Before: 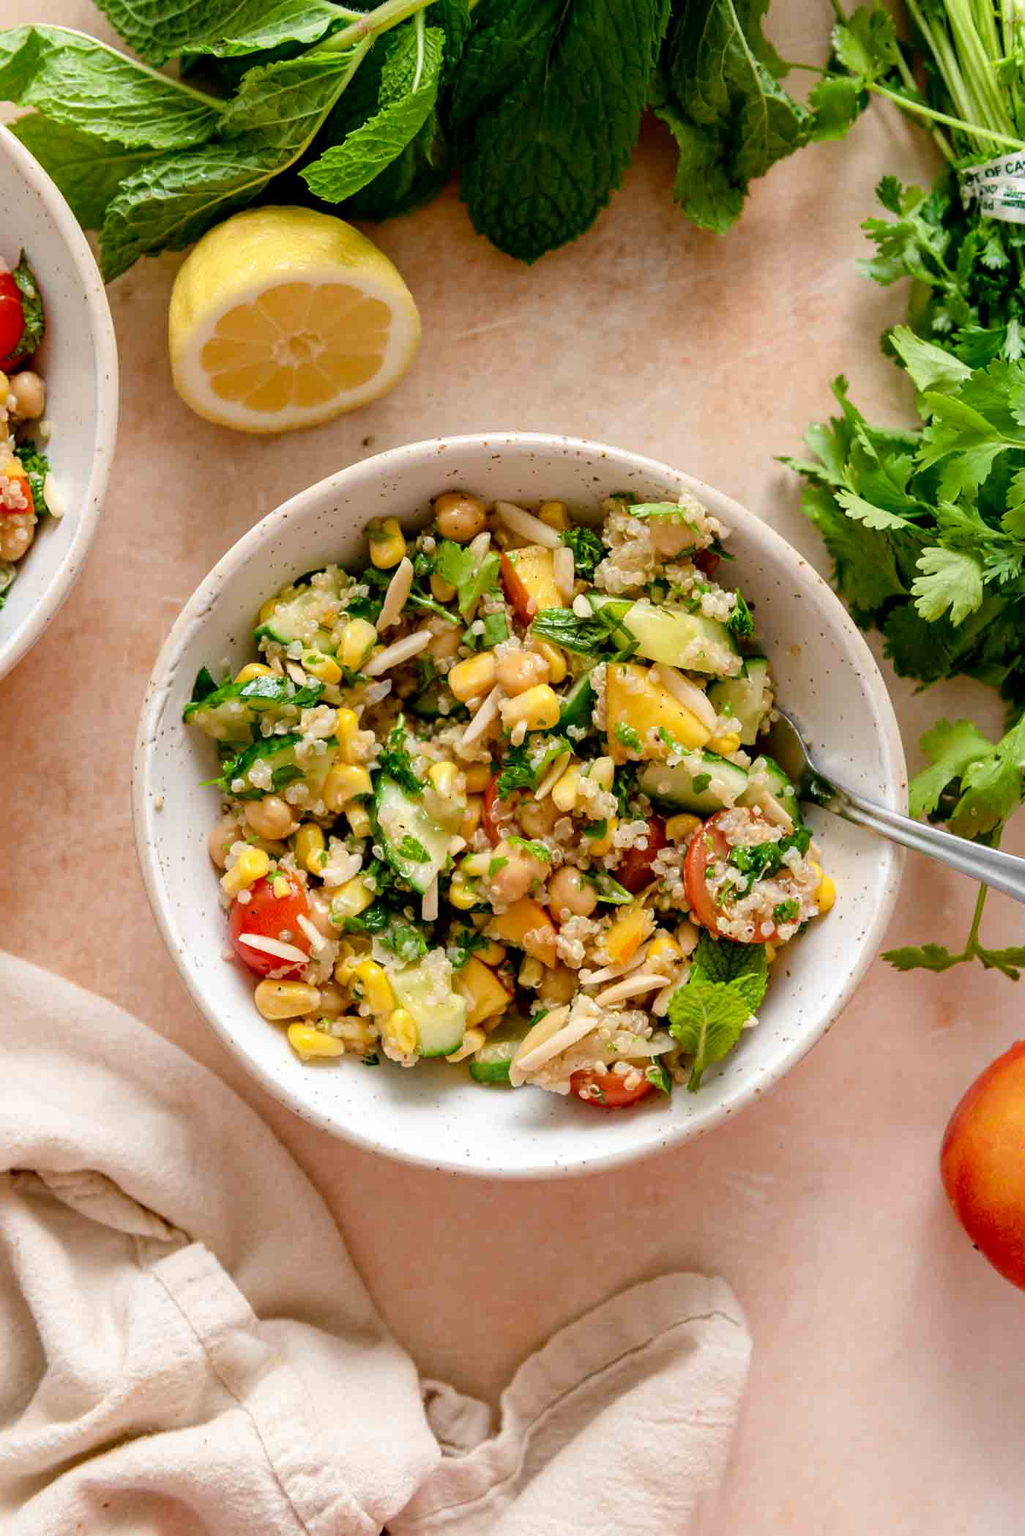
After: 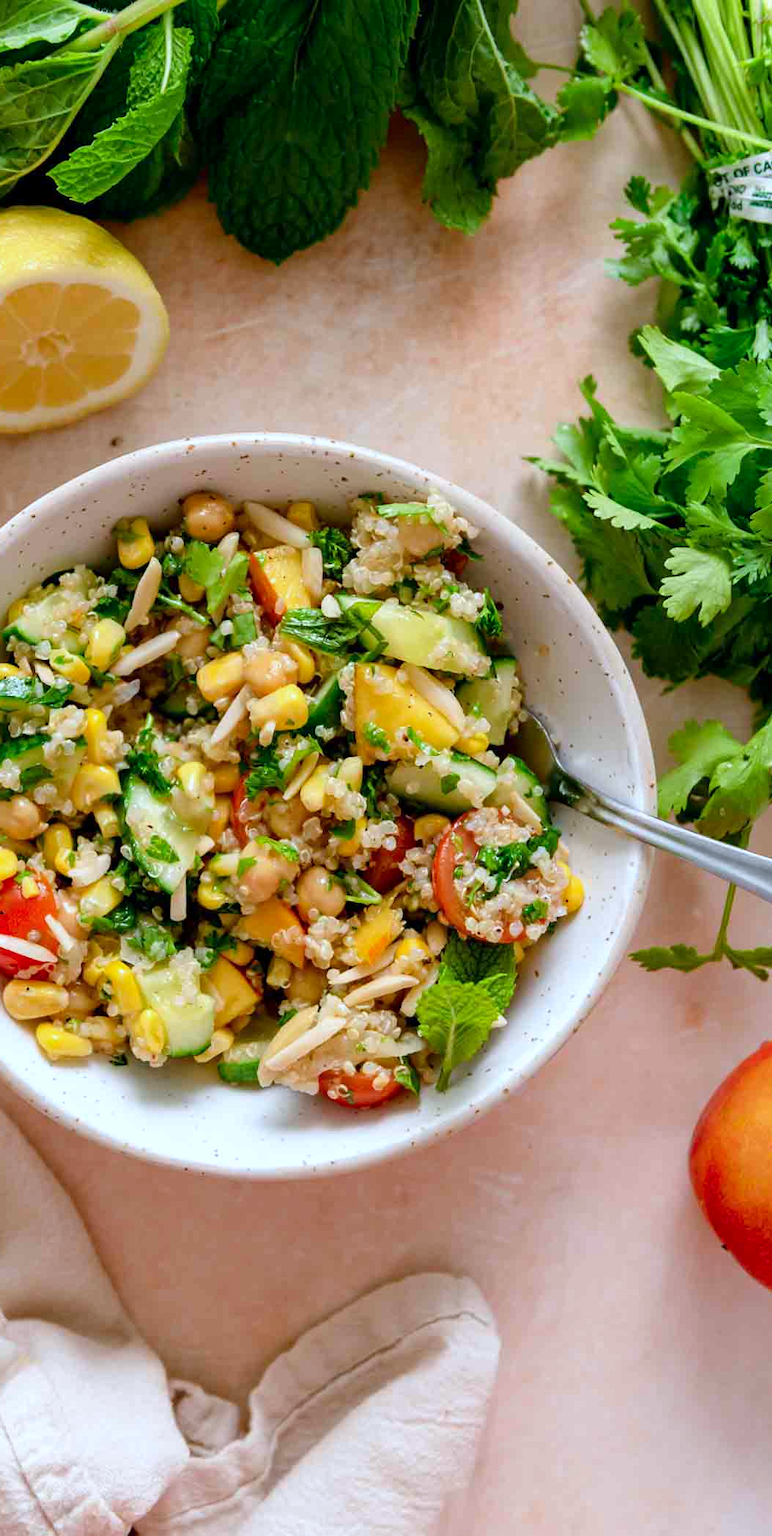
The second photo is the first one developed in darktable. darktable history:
color correction: saturation 1.11
color calibration: x 0.37, y 0.382, temperature 4313.32 K
crop and rotate: left 24.6%
